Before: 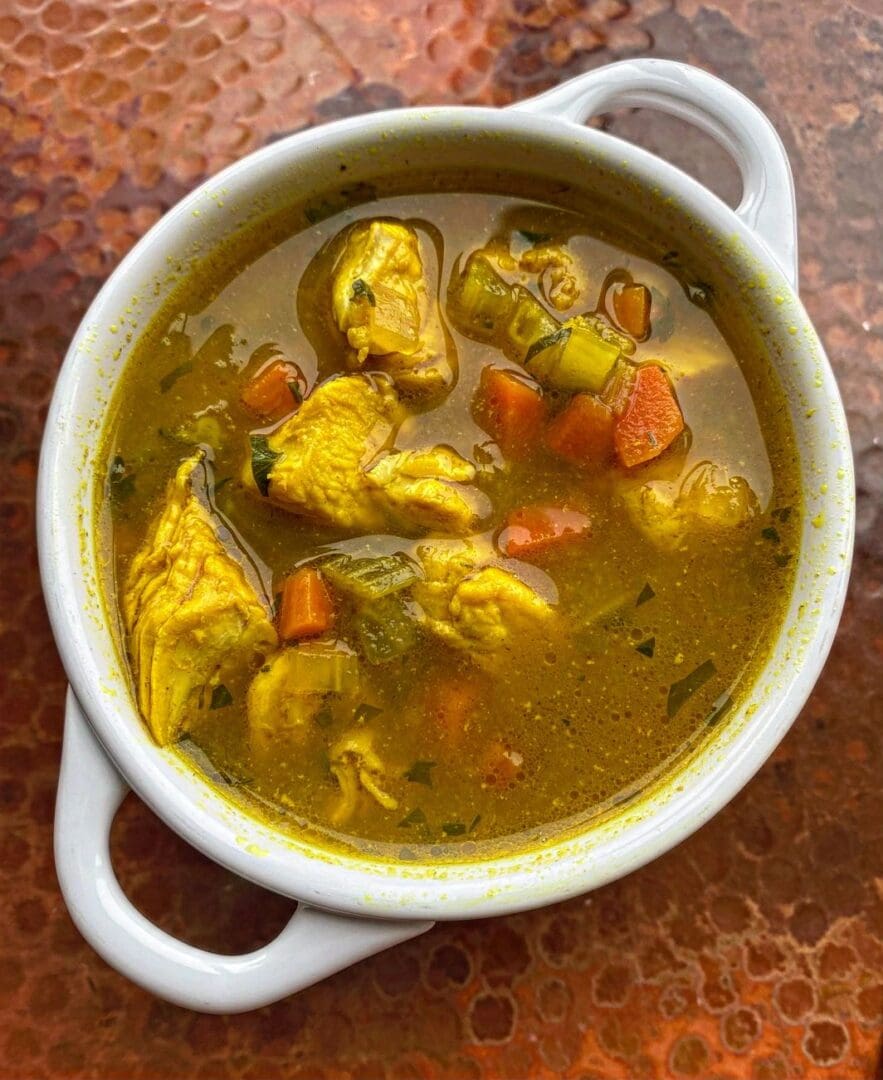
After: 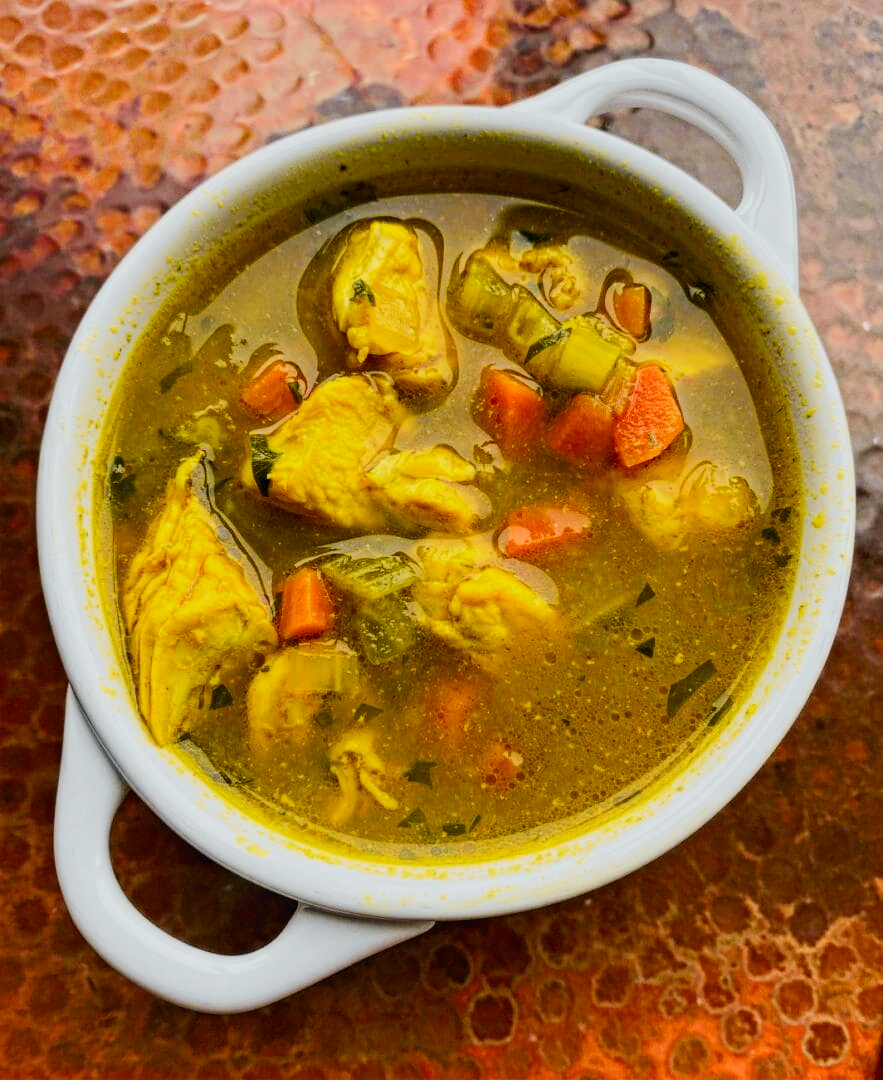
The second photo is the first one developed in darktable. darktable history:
filmic rgb: black relative exposure -7.65 EV, white relative exposure 4.56 EV, hardness 3.61
tone curve: curves: ch0 [(0, 0) (0.071, 0.06) (0.253, 0.242) (0.437, 0.498) (0.55, 0.644) (0.657, 0.749) (0.823, 0.876) (1, 0.99)]; ch1 [(0, 0) (0.346, 0.307) (0.408, 0.369) (0.453, 0.457) (0.476, 0.489) (0.502, 0.493) (0.521, 0.515) (0.537, 0.531) (0.612, 0.641) (0.676, 0.728) (1, 1)]; ch2 [(0, 0) (0.346, 0.34) (0.434, 0.46) (0.485, 0.494) (0.5, 0.494) (0.511, 0.504) (0.537, 0.551) (0.579, 0.599) (0.625, 0.686) (1, 1)], color space Lab, independent channels, preserve colors none
